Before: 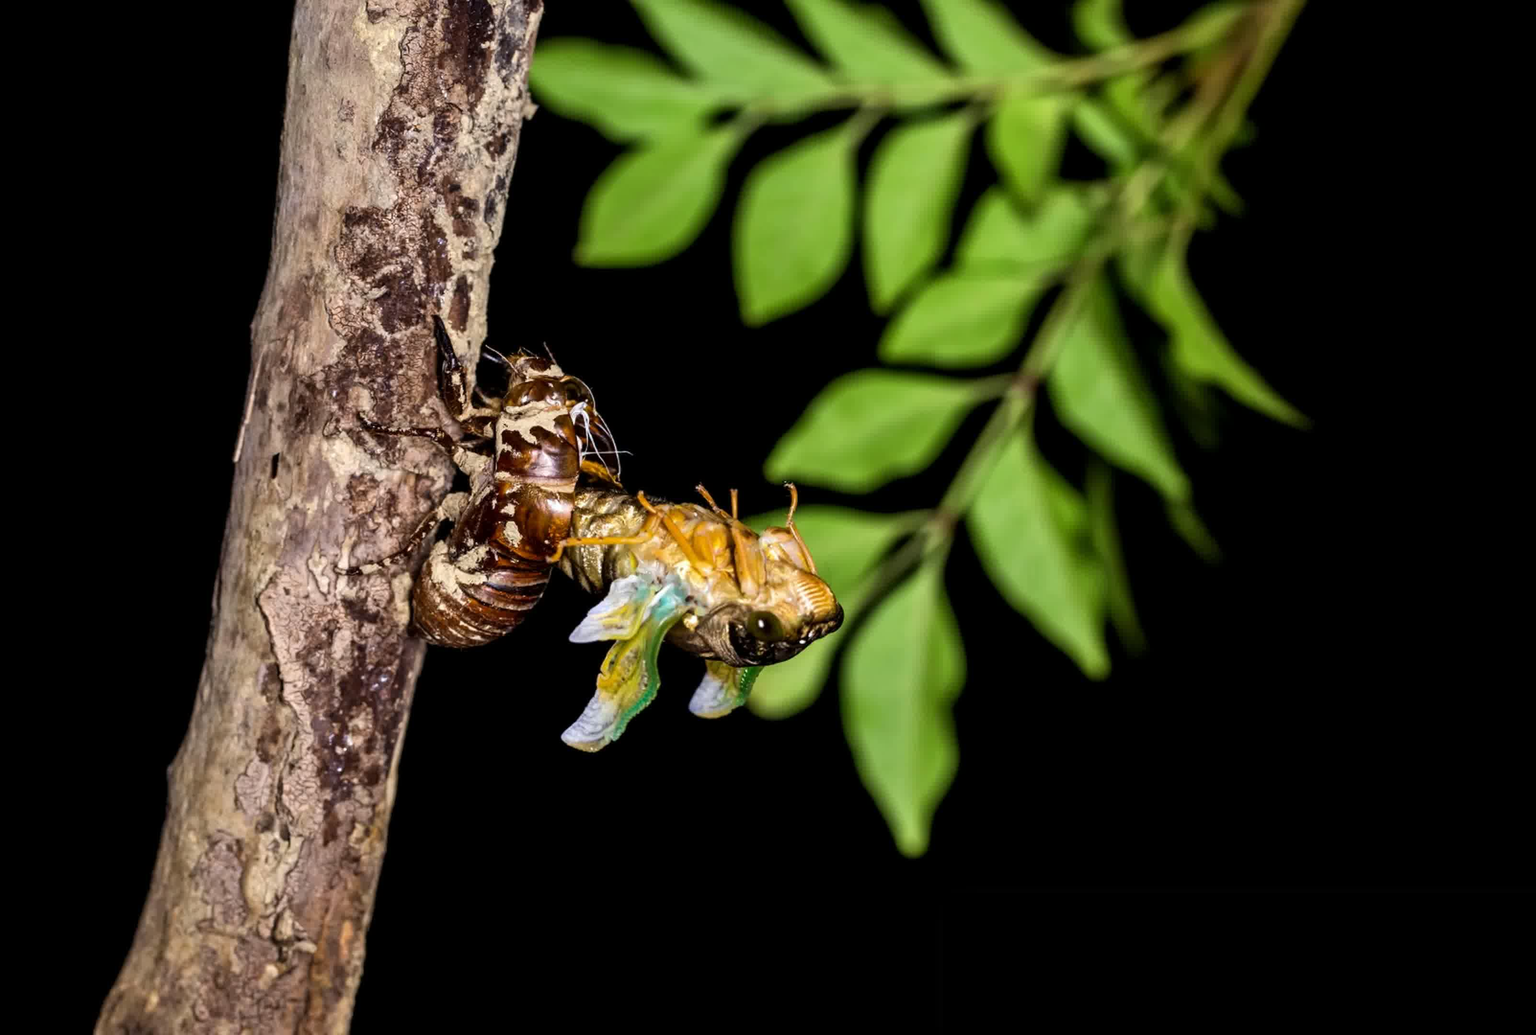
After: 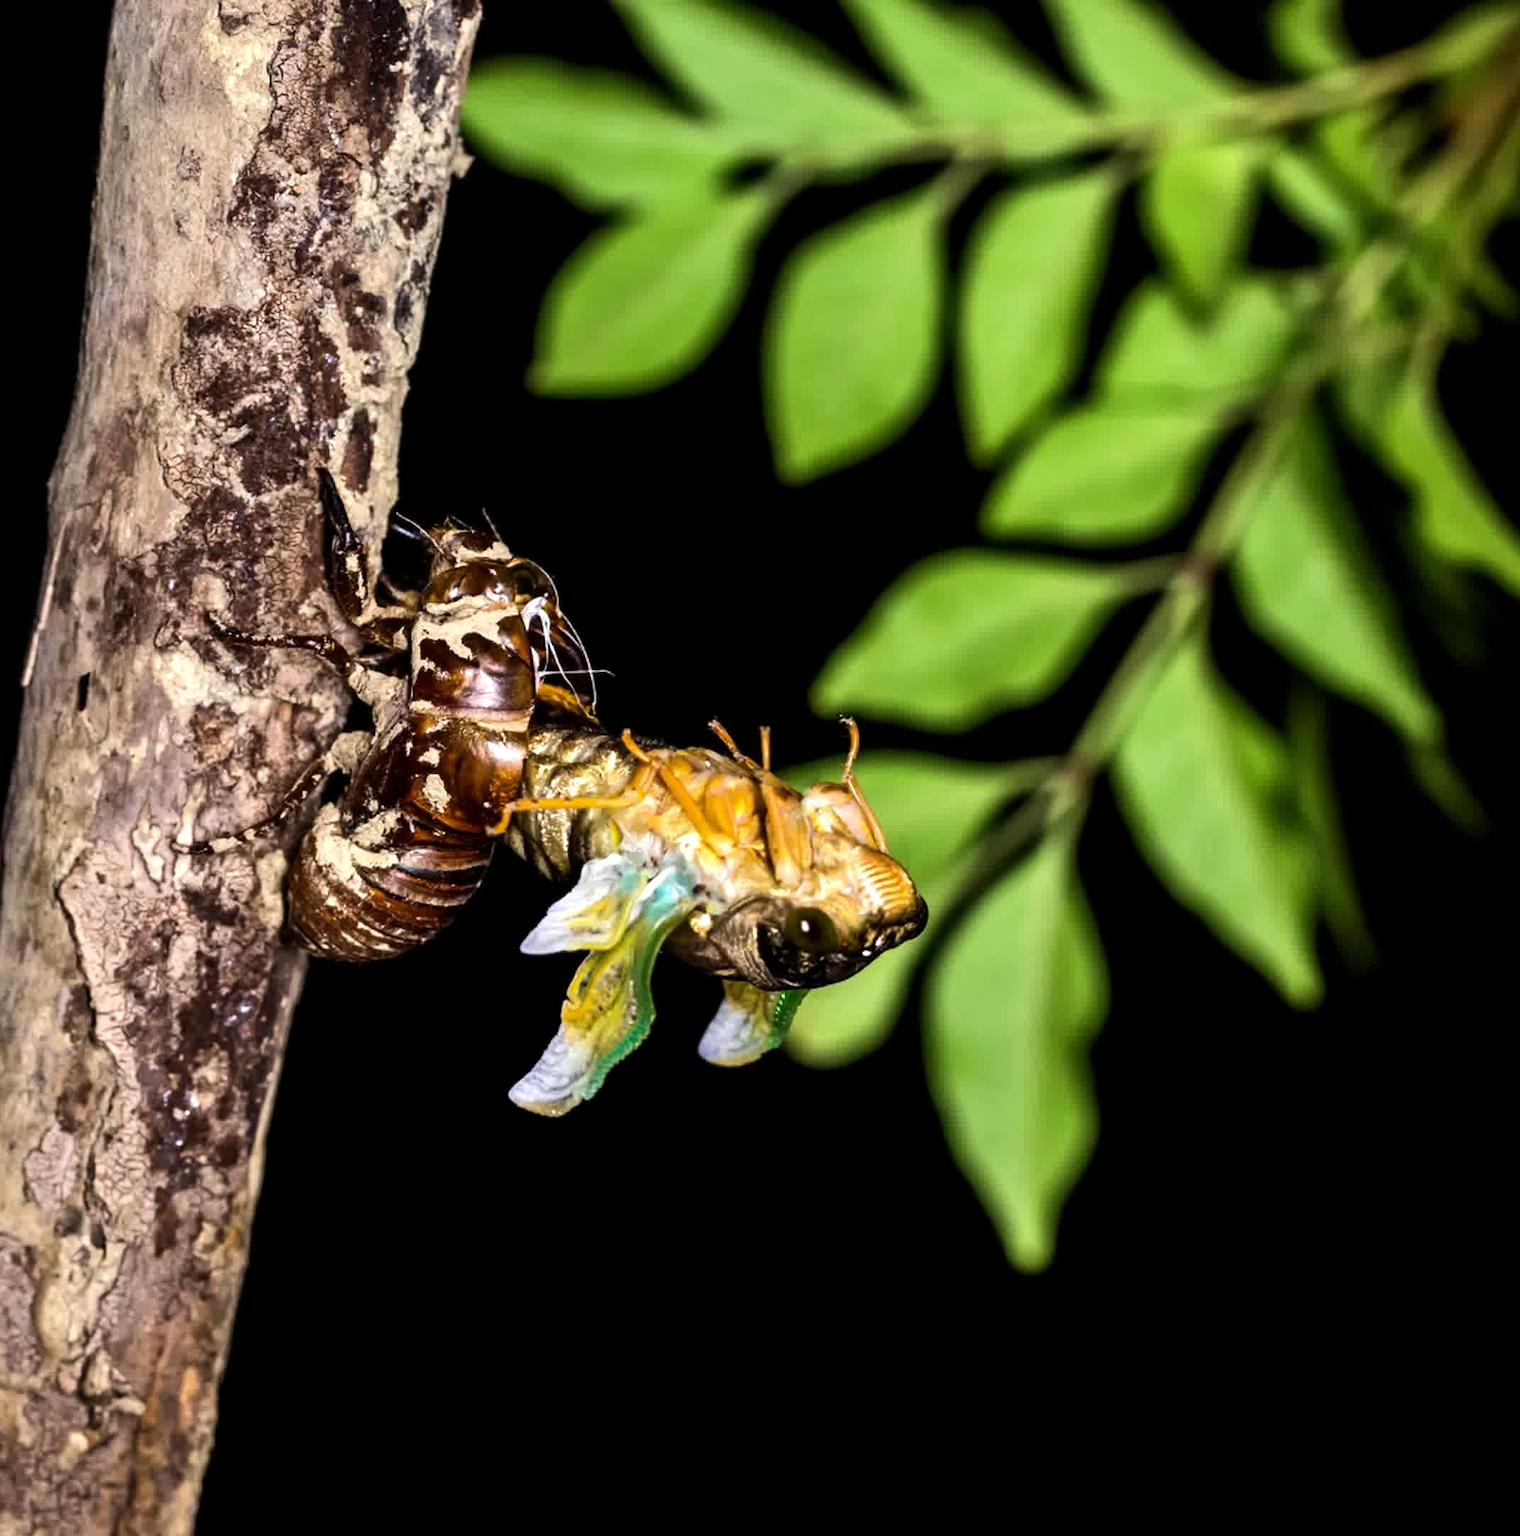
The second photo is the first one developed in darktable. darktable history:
crop and rotate: left 14.292%, right 19.041%
tone equalizer: -8 EV -0.417 EV, -7 EV -0.389 EV, -6 EV -0.333 EV, -5 EV -0.222 EV, -3 EV 0.222 EV, -2 EV 0.333 EV, -1 EV 0.389 EV, +0 EV 0.417 EV, edges refinement/feathering 500, mask exposure compensation -1.57 EV, preserve details no
